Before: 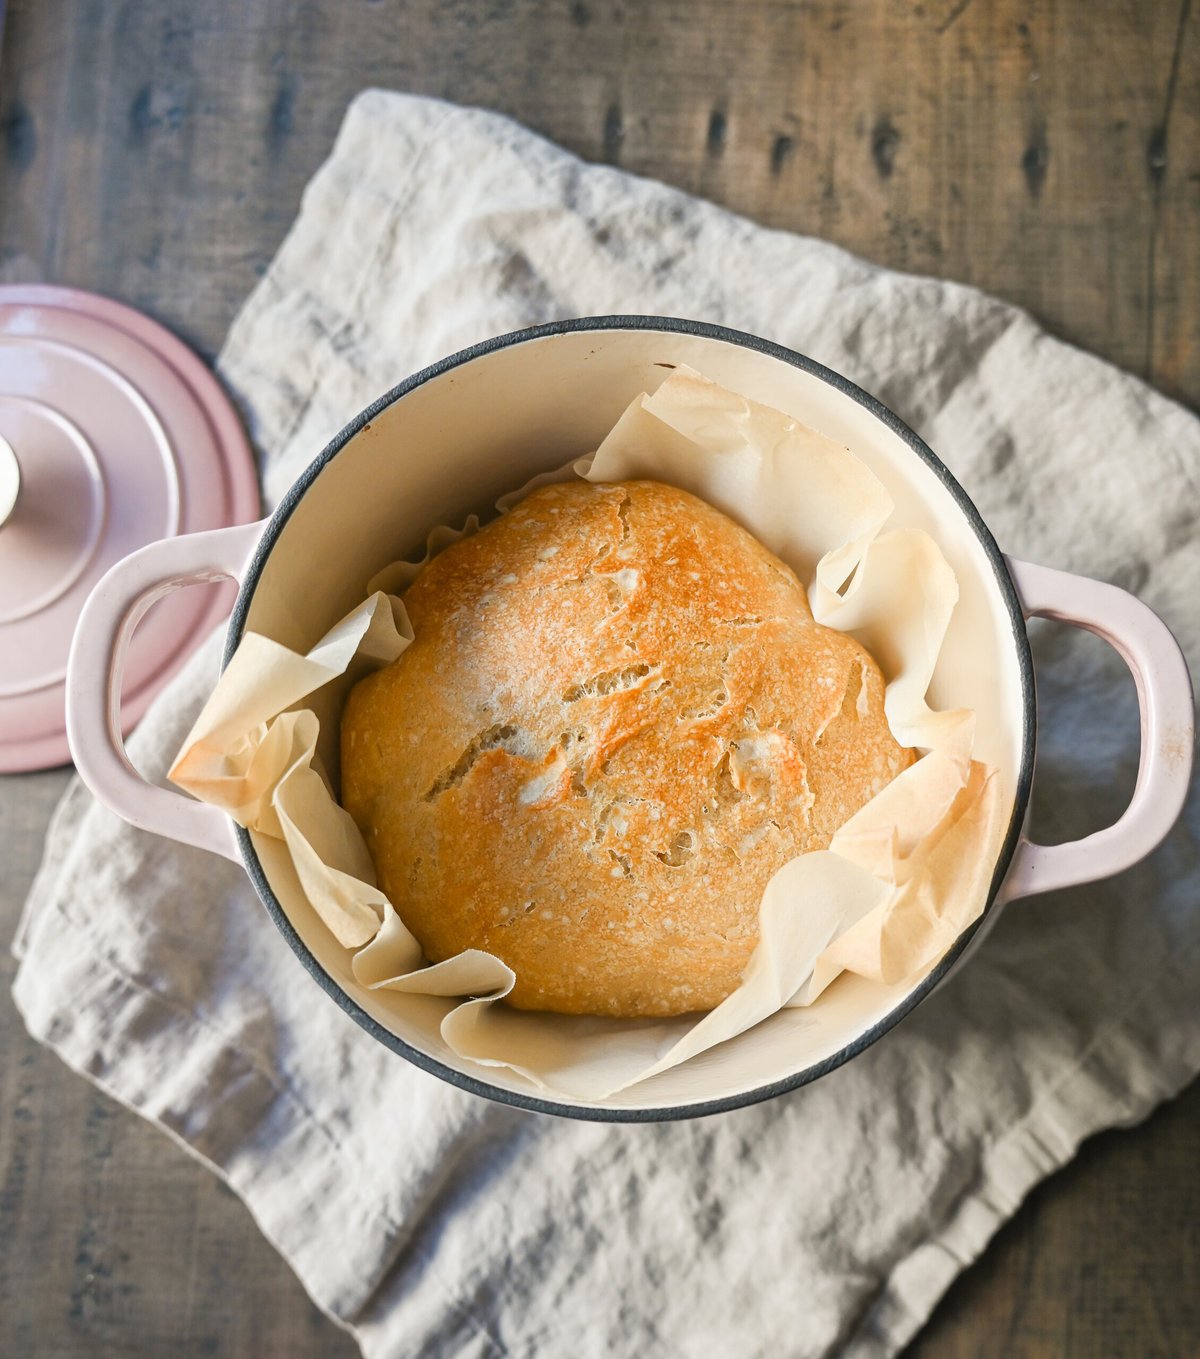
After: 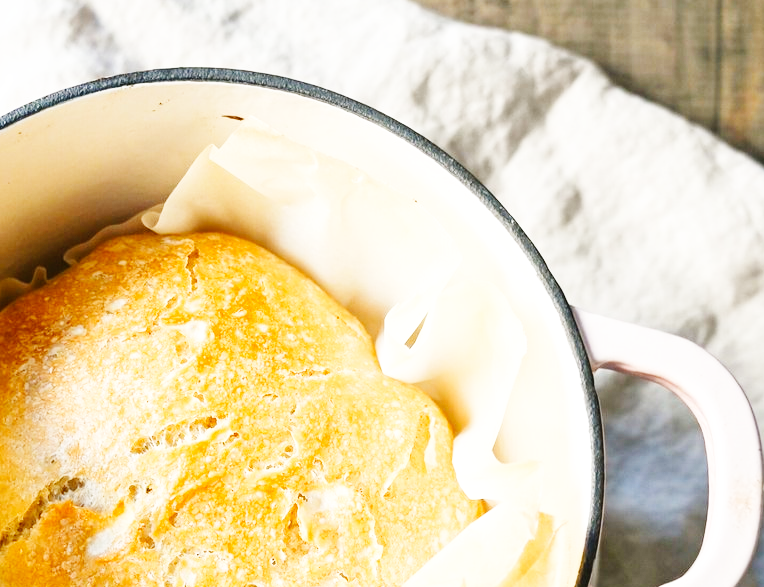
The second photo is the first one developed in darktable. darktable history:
tone equalizer: on, module defaults
crop: left 36.005%, top 18.293%, right 0.31%, bottom 38.444%
base curve: curves: ch0 [(0, 0.003) (0.001, 0.002) (0.006, 0.004) (0.02, 0.022) (0.048, 0.086) (0.094, 0.234) (0.162, 0.431) (0.258, 0.629) (0.385, 0.8) (0.548, 0.918) (0.751, 0.988) (1, 1)], preserve colors none
